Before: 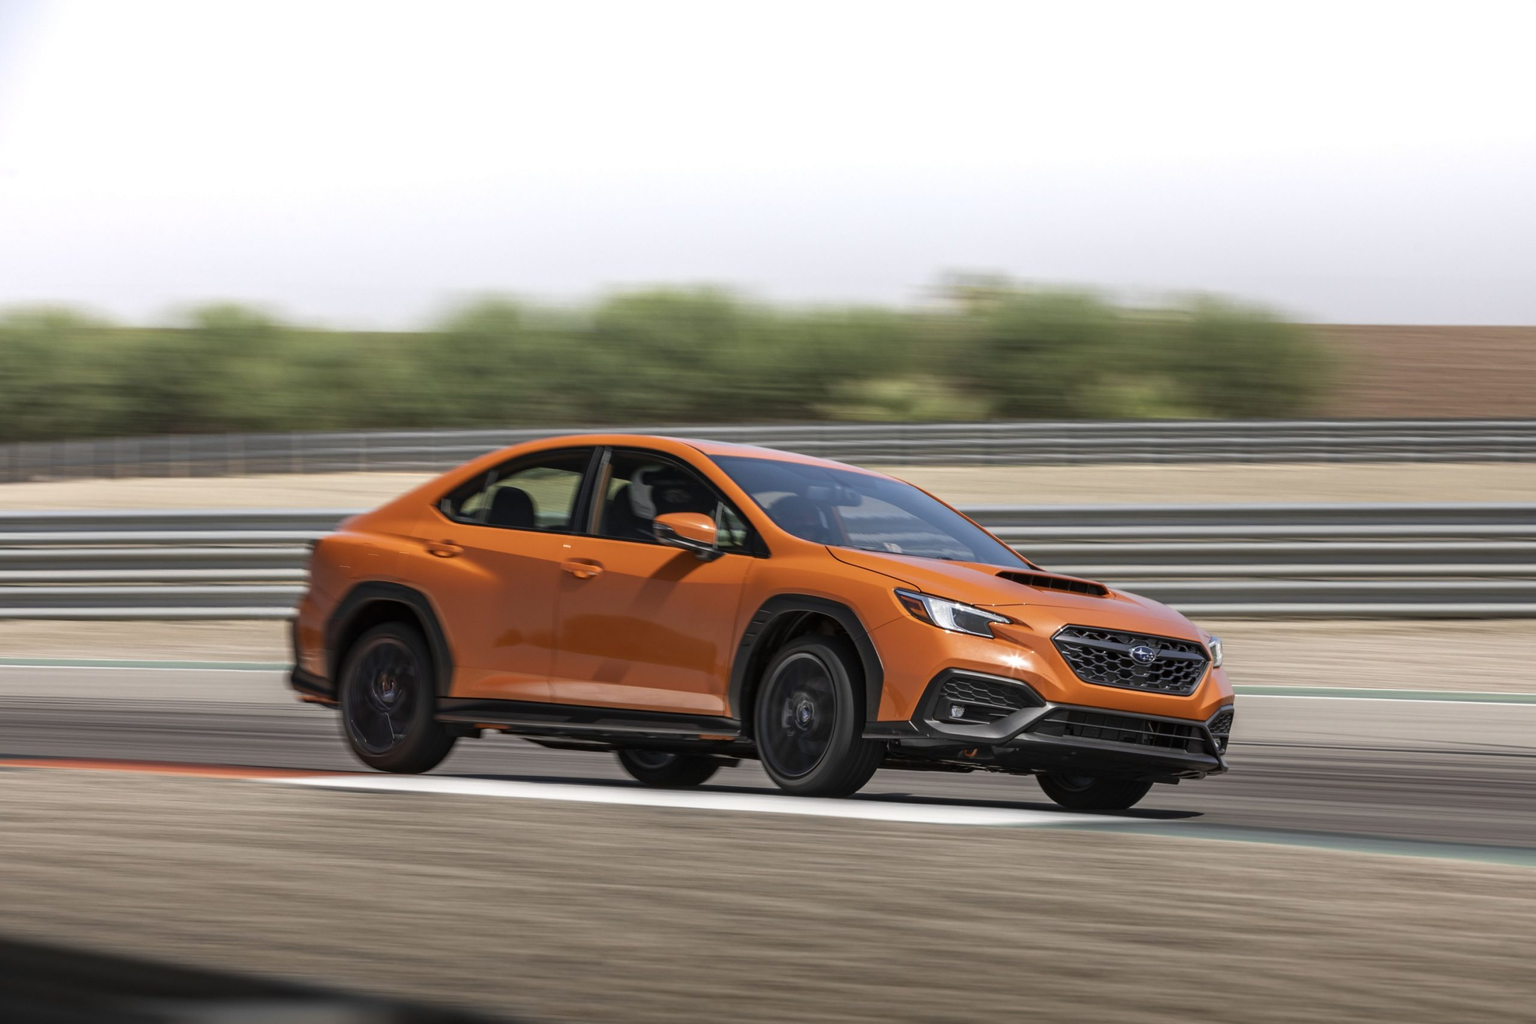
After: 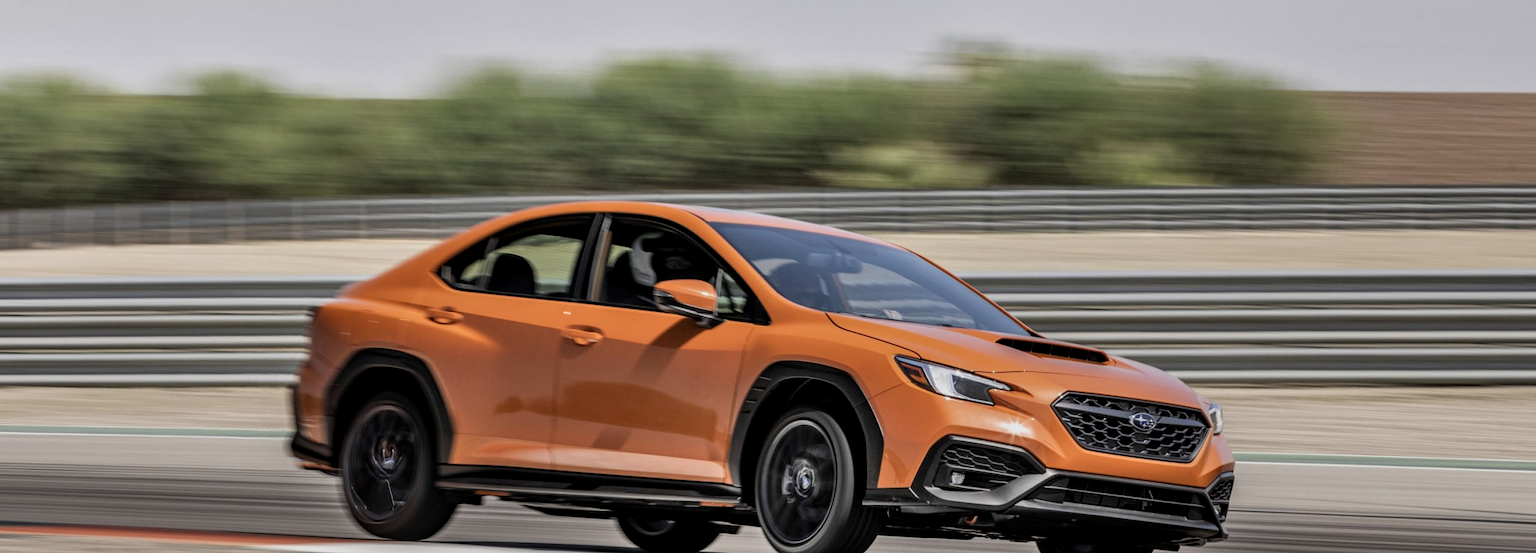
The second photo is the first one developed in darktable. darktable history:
local contrast: detail 130%
filmic rgb: black relative exposure -8 EV, white relative exposure 3.95 EV, hardness 4.26
crop and rotate: top 22.806%, bottom 23.084%
shadows and highlights: shadows 59.58, highlights -60.35, soften with gaussian
